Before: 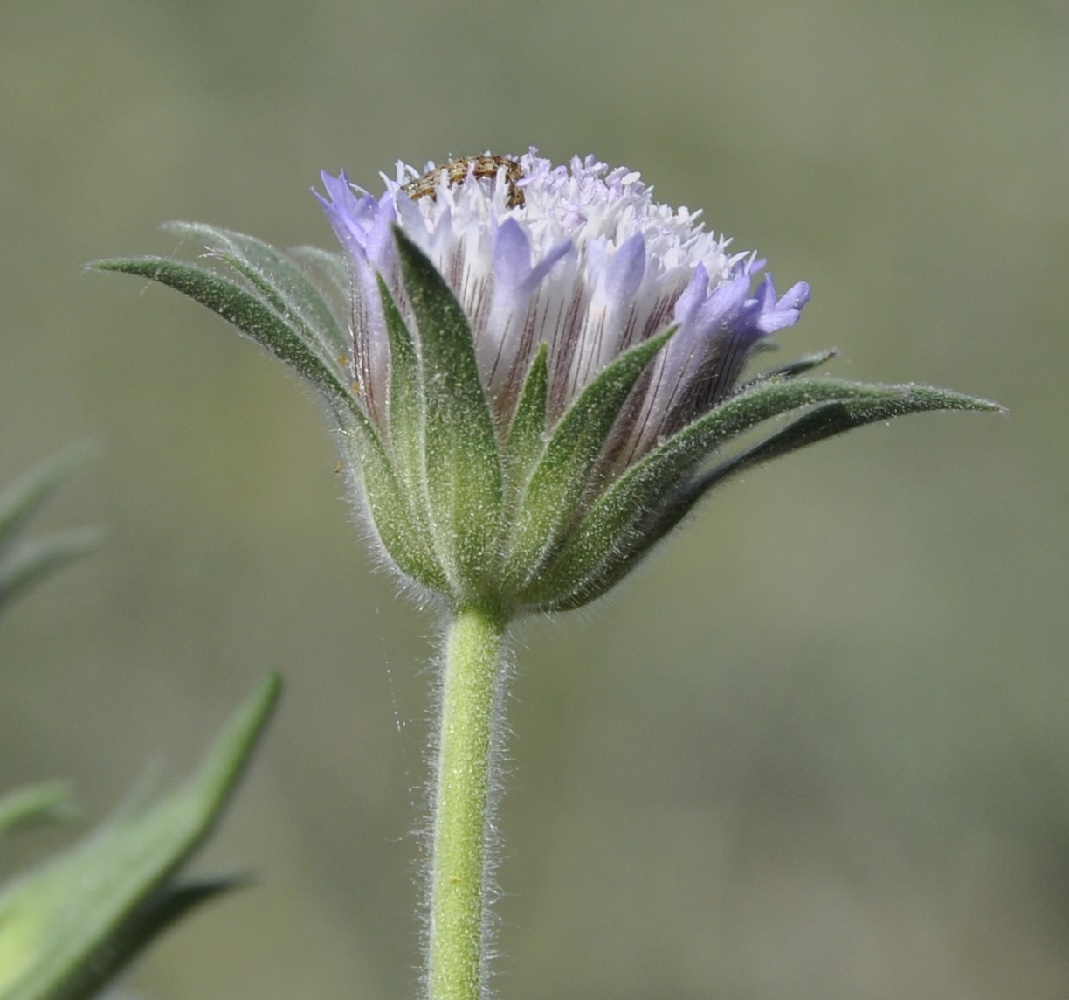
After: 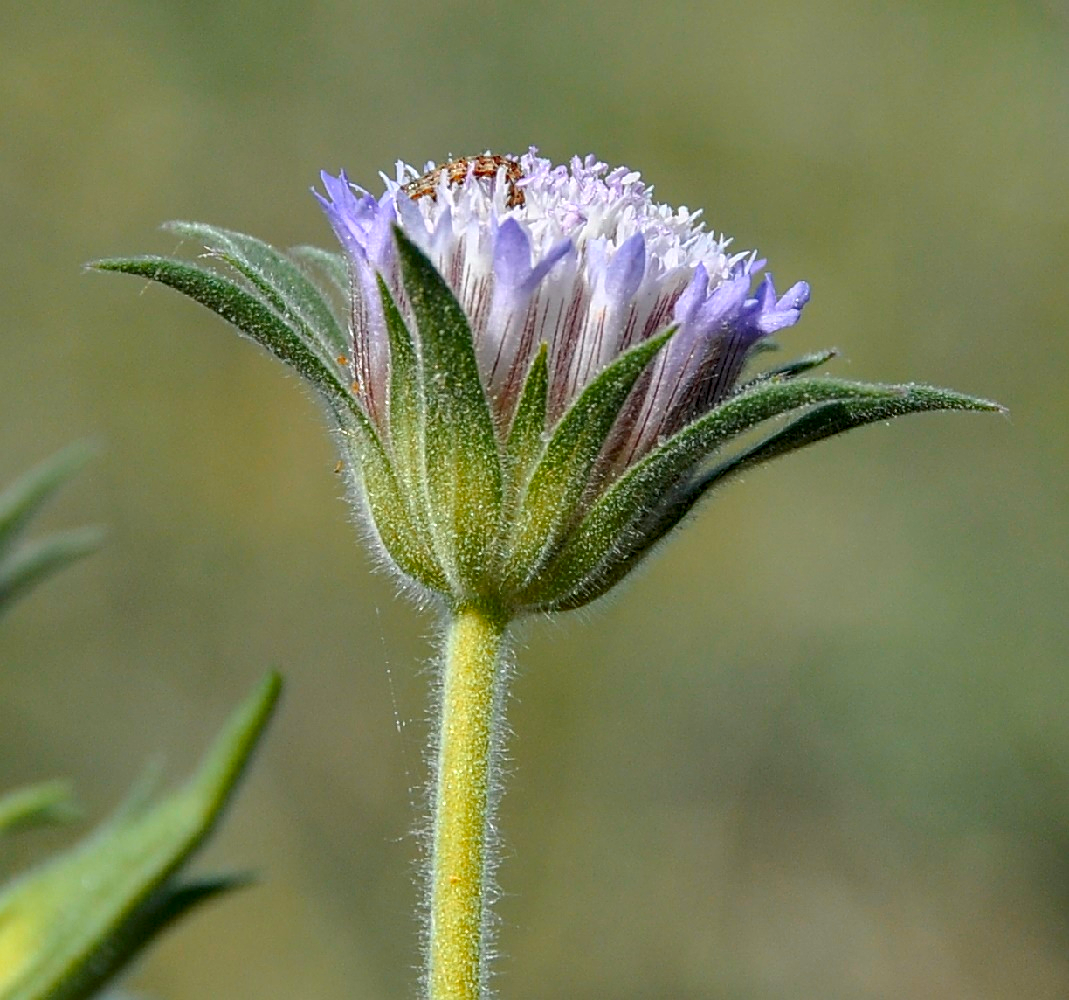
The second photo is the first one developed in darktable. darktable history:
local contrast: on, module defaults
color zones: curves: ch1 [(0.24, 0.634) (0.75, 0.5)]; ch2 [(0.253, 0.437) (0.745, 0.491)], mix 31.89%
sharpen: on, module defaults
haze removal: compatibility mode true, adaptive false
